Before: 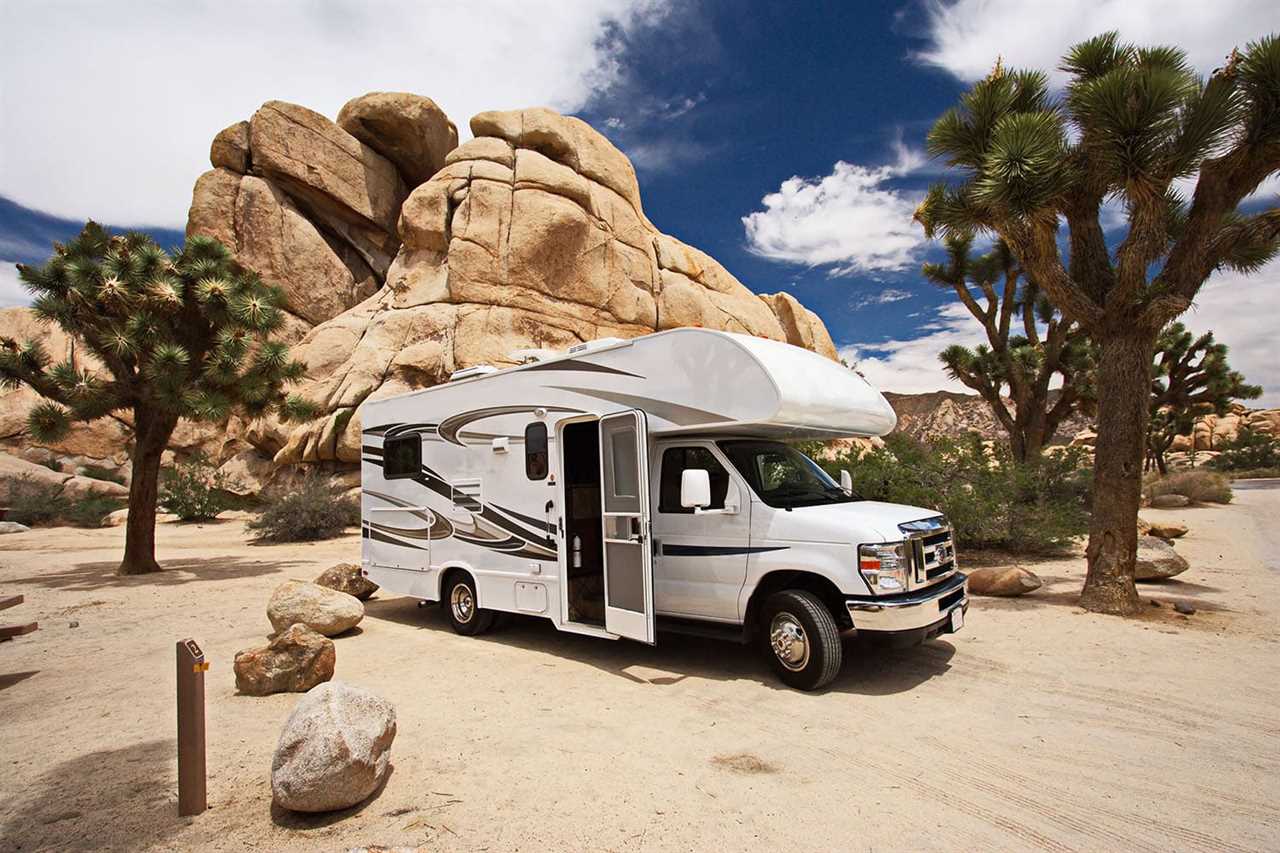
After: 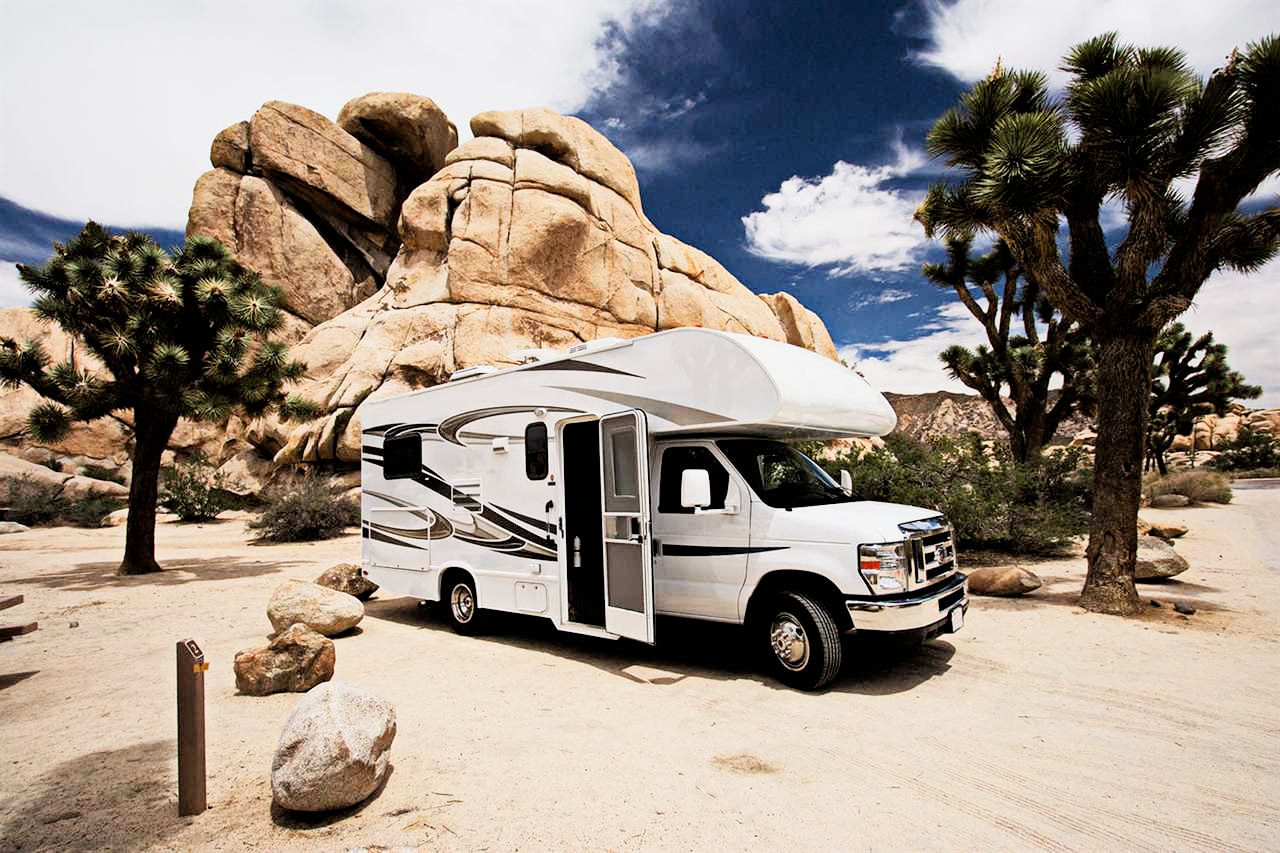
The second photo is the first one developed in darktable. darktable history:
filmic rgb: black relative exposure -5.02 EV, white relative exposure 3.51 EV, hardness 3.18, contrast 1.298, highlights saturation mix -49.62%
tone equalizer: -8 EV -0.426 EV, -7 EV -0.361 EV, -6 EV -0.31 EV, -5 EV -0.198 EV, -3 EV 0.256 EV, -2 EV 0.305 EV, -1 EV 0.379 EV, +0 EV 0.429 EV
